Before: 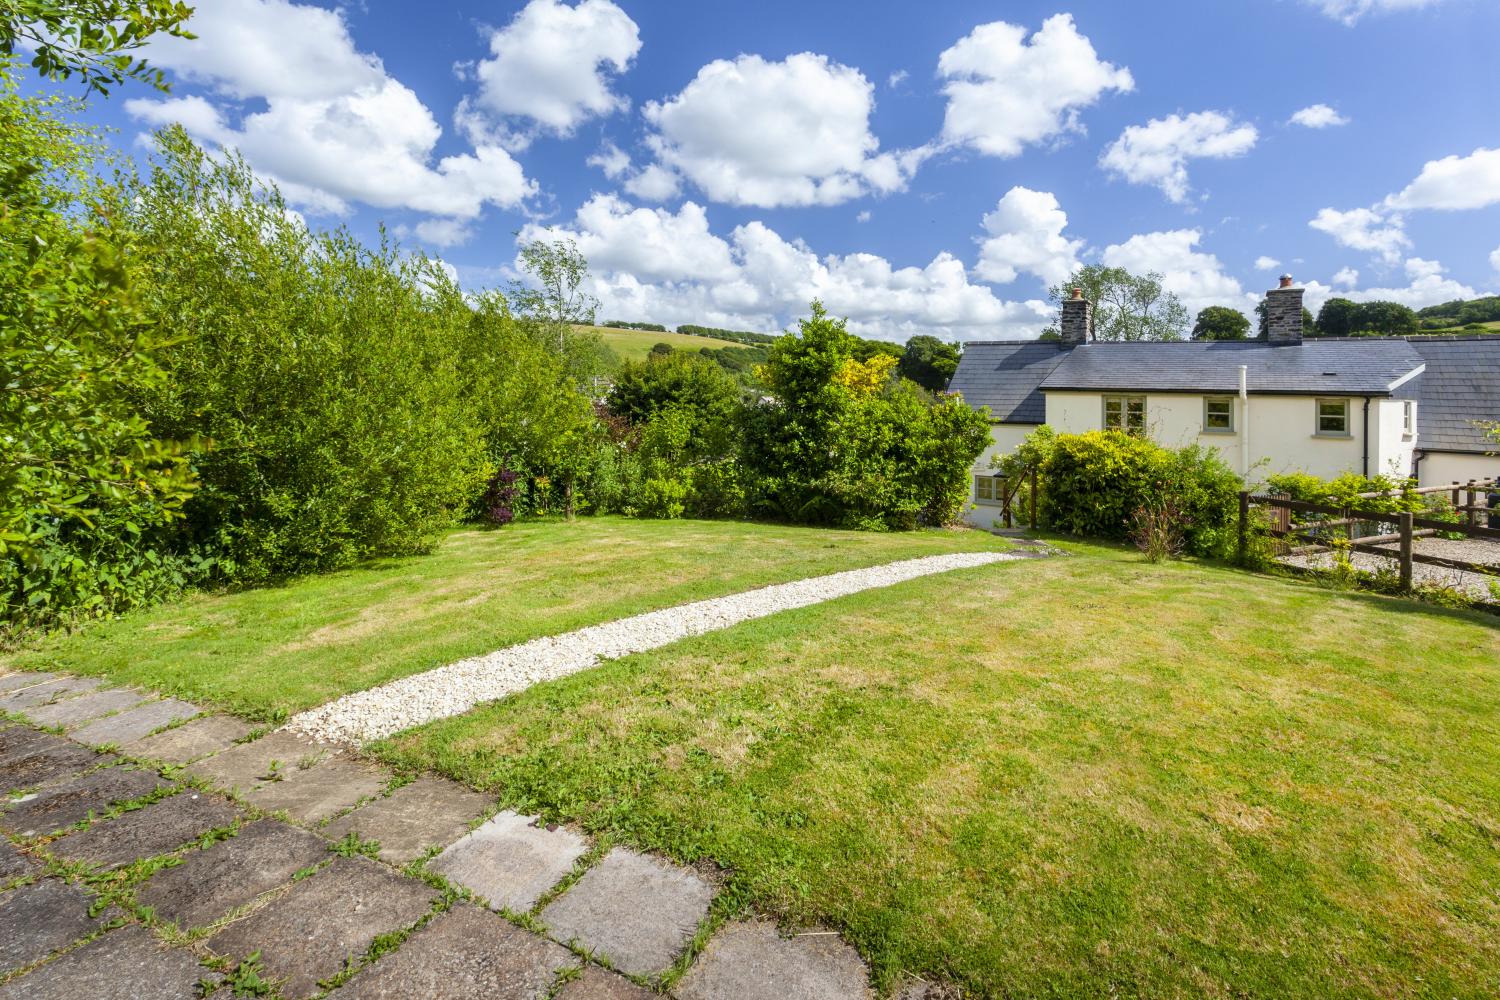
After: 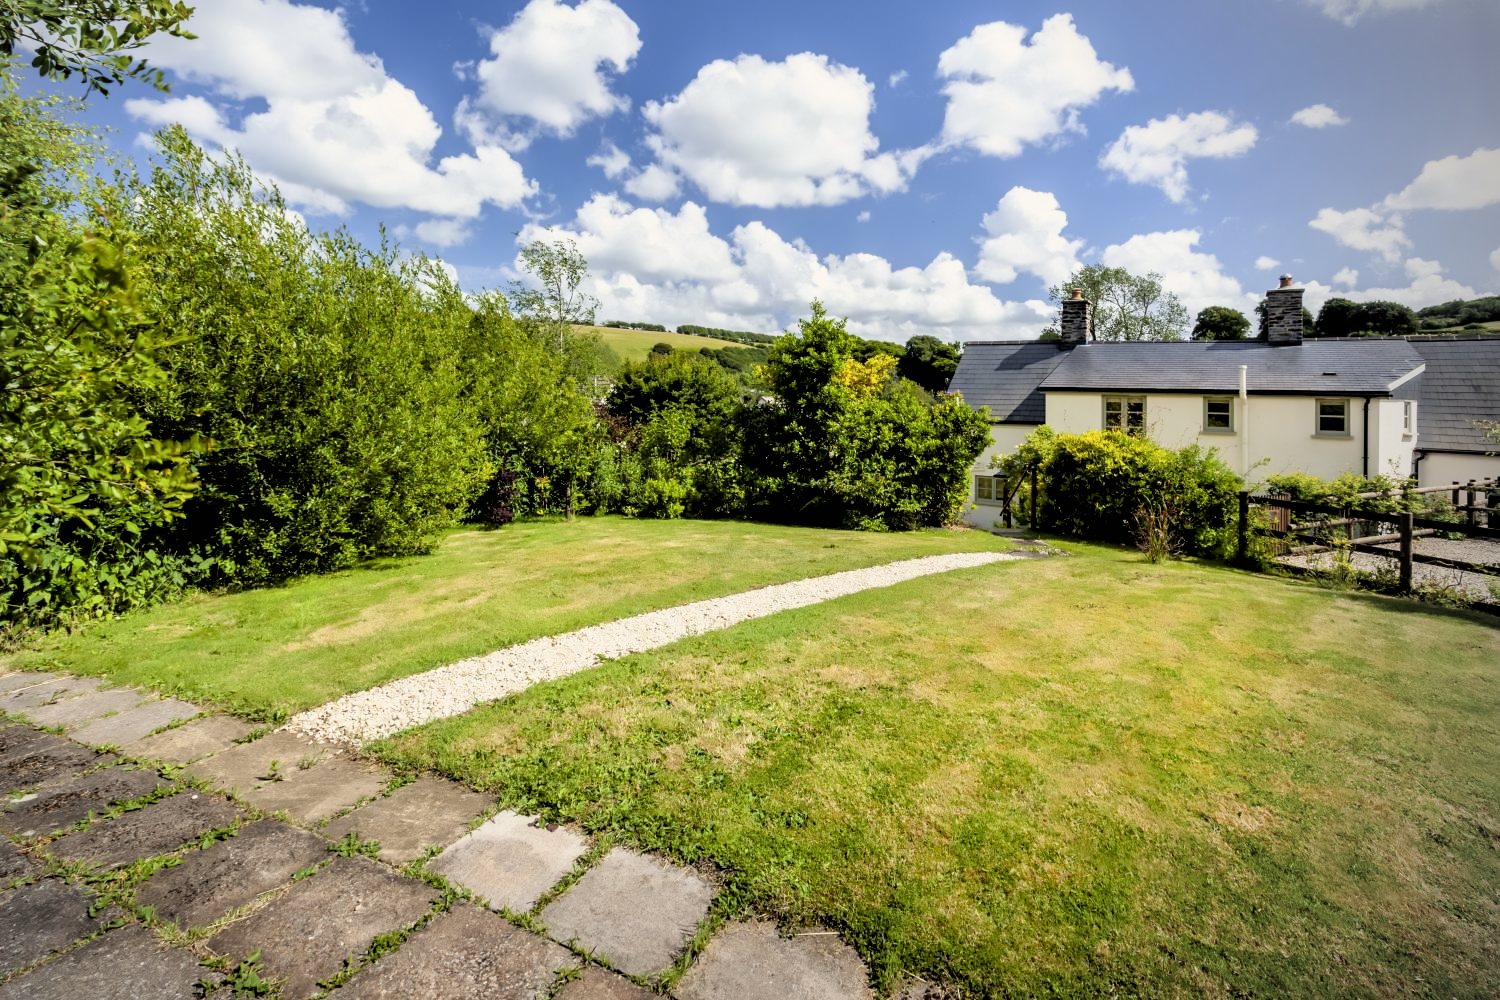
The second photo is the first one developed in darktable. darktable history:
filmic rgb: black relative exposure -3.72 EV, white relative exposure 2.77 EV, dynamic range scaling -5.32%, hardness 3.03
color calibration: x 0.334, y 0.349, temperature 5426 K
astrophoto denoise: on, module defaults
vignetting: center (-0.15, 0.013)
